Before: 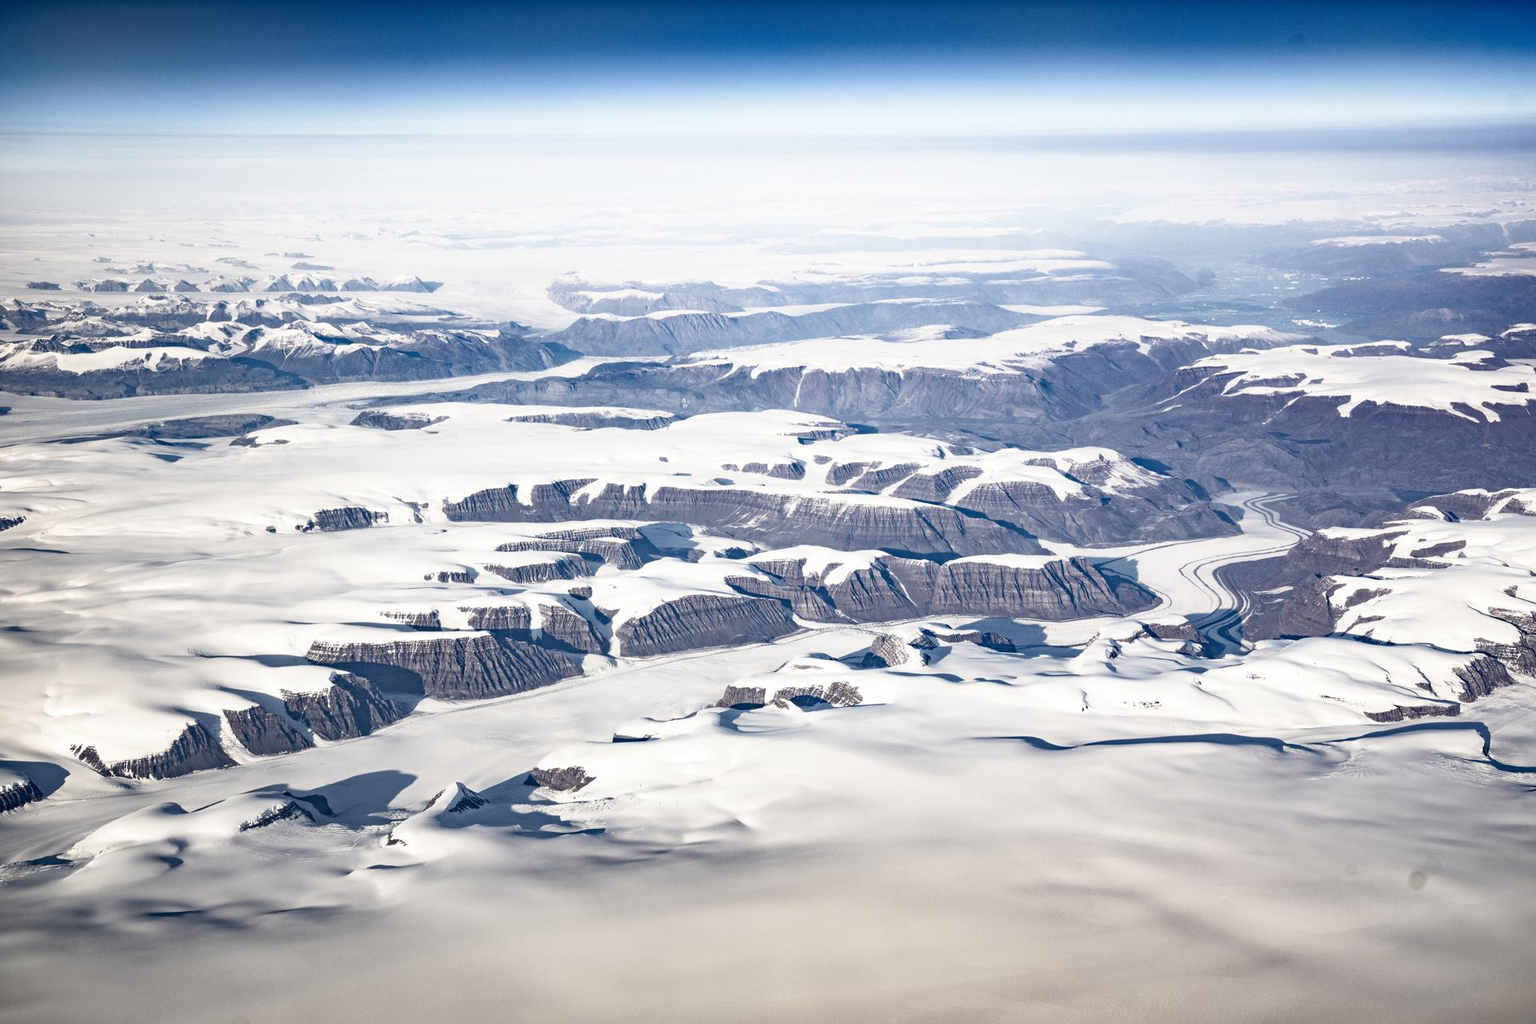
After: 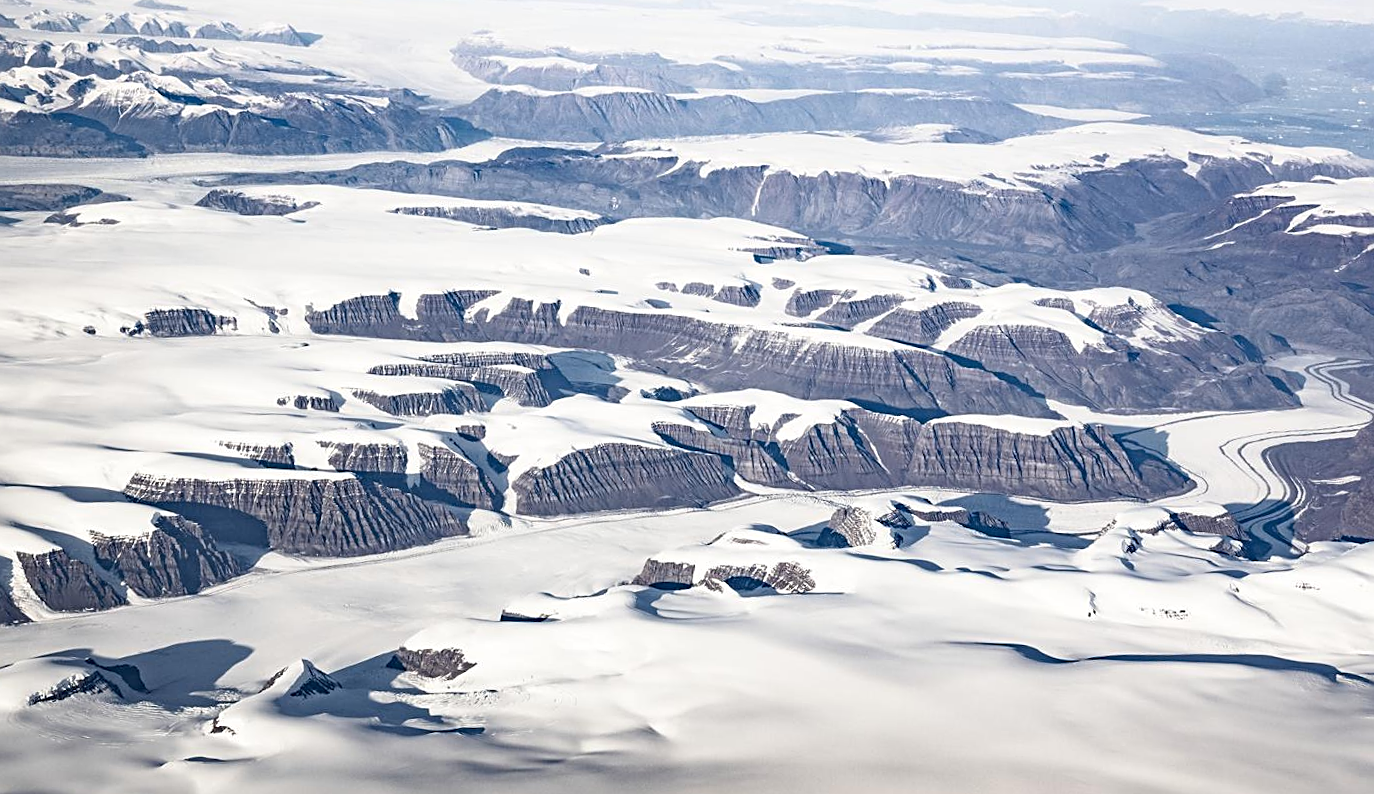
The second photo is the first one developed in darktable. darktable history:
sharpen: on, module defaults
crop and rotate: angle -3.37°, left 9.79%, top 20.73%, right 12.42%, bottom 11.82%
rotate and perspective: automatic cropping original format, crop left 0, crop top 0
